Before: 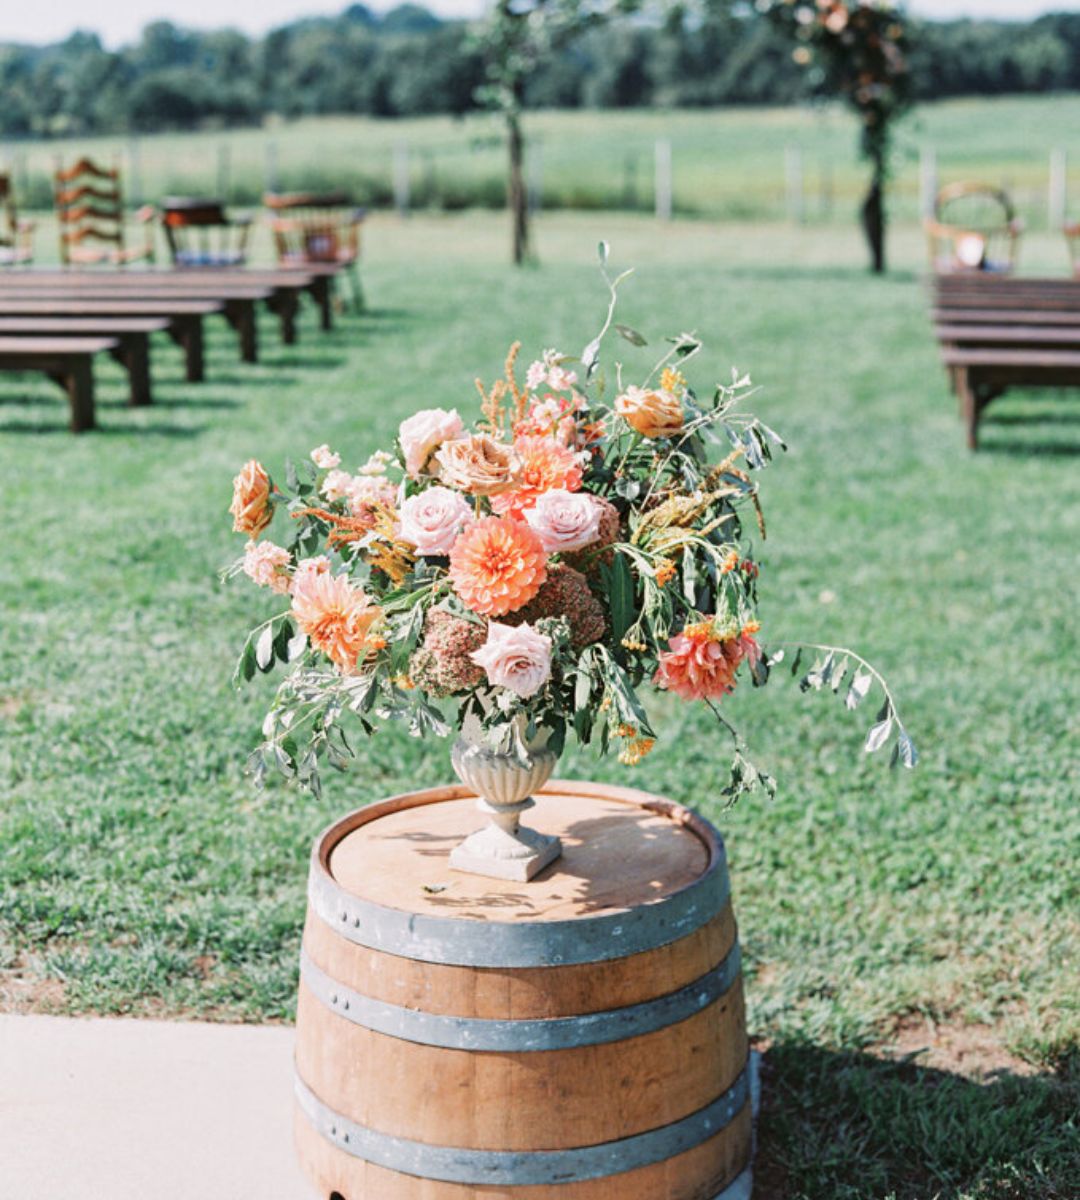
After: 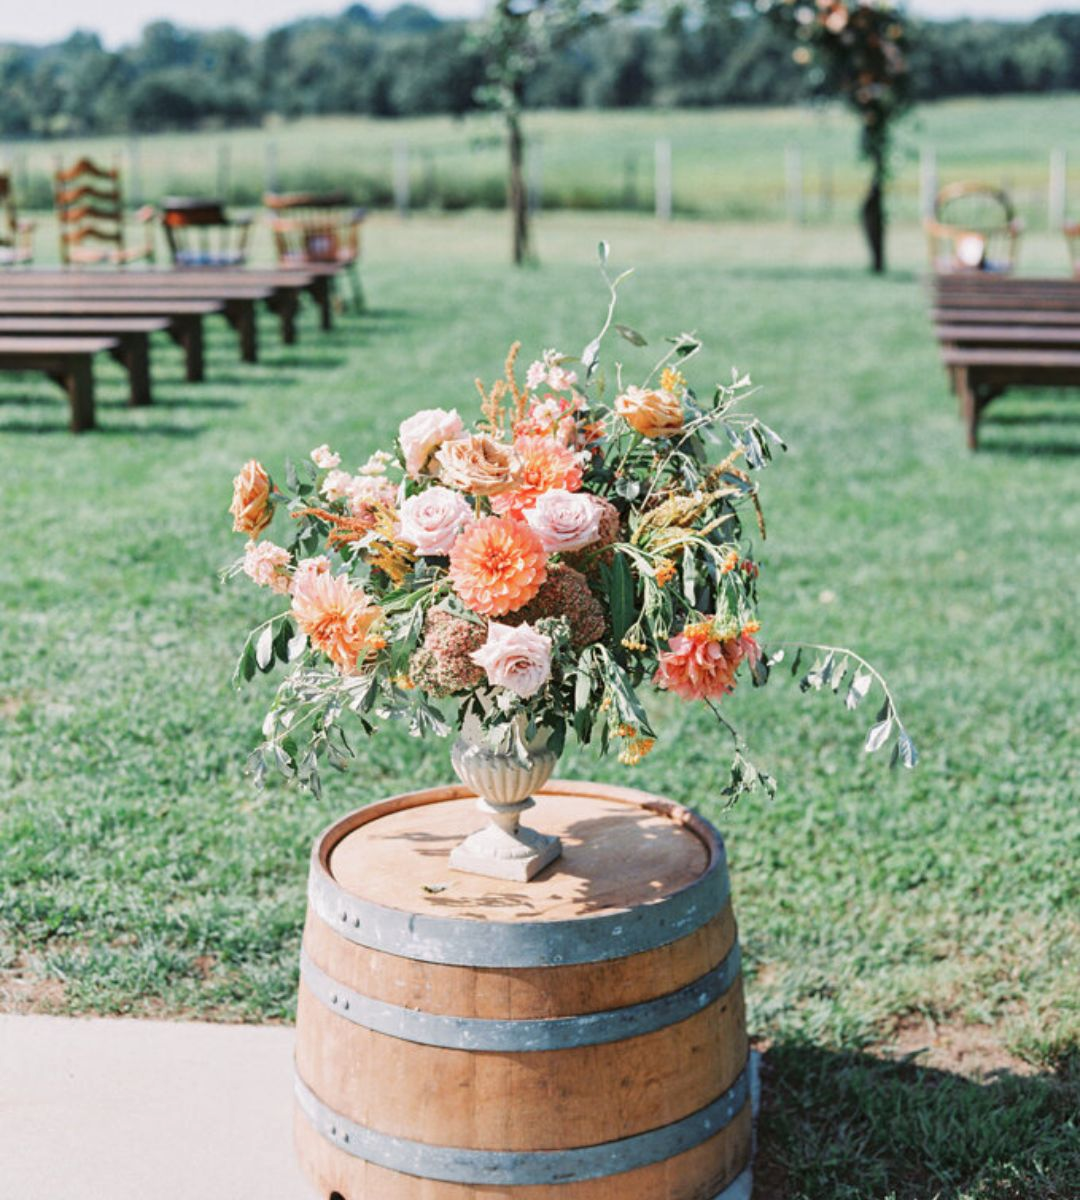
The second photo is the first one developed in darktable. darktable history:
shadows and highlights: shadows 25.7, highlights -24.23
